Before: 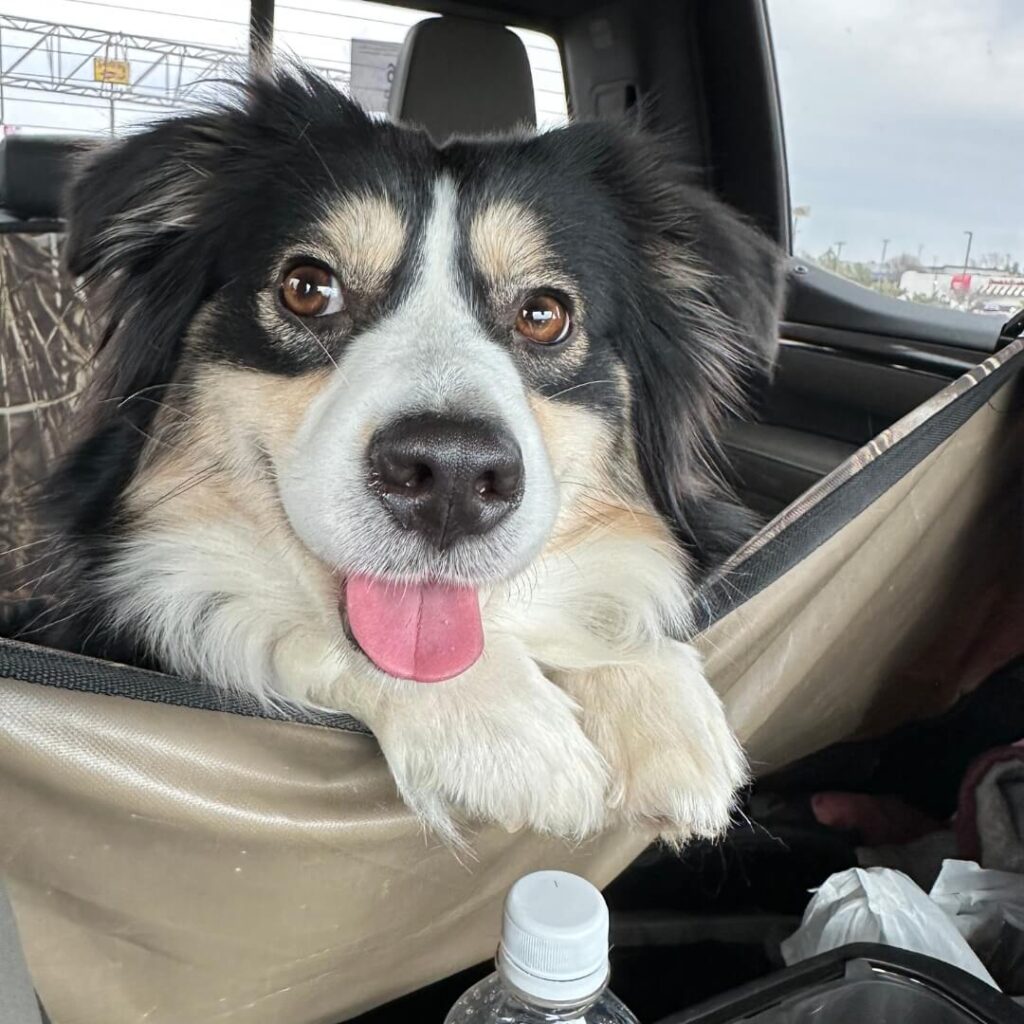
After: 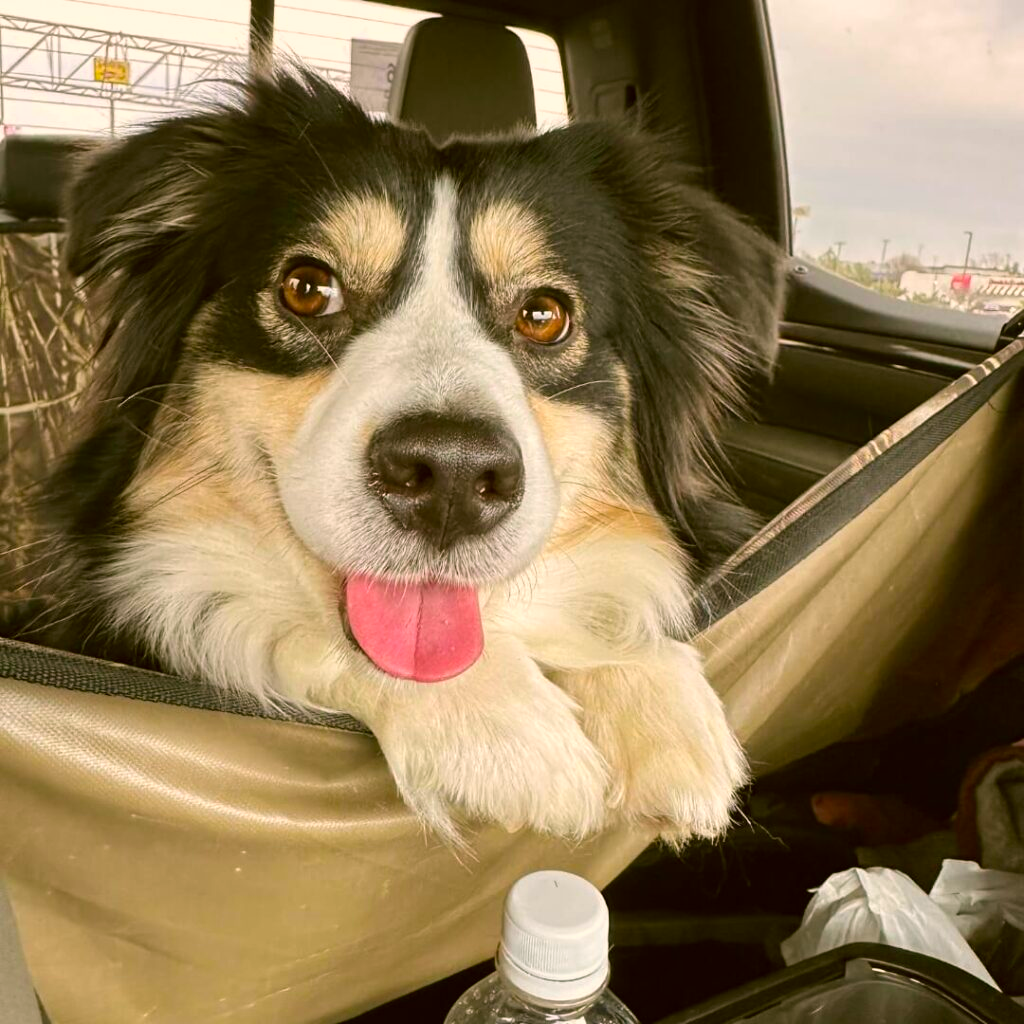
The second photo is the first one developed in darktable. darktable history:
color correction: highlights a* 8.98, highlights b* 15.09, shadows a* -0.49, shadows b* 26.52
color balance rgb: linear chroma grading › global chroma 15%, perceptual saturation grading › global saturation 30%
